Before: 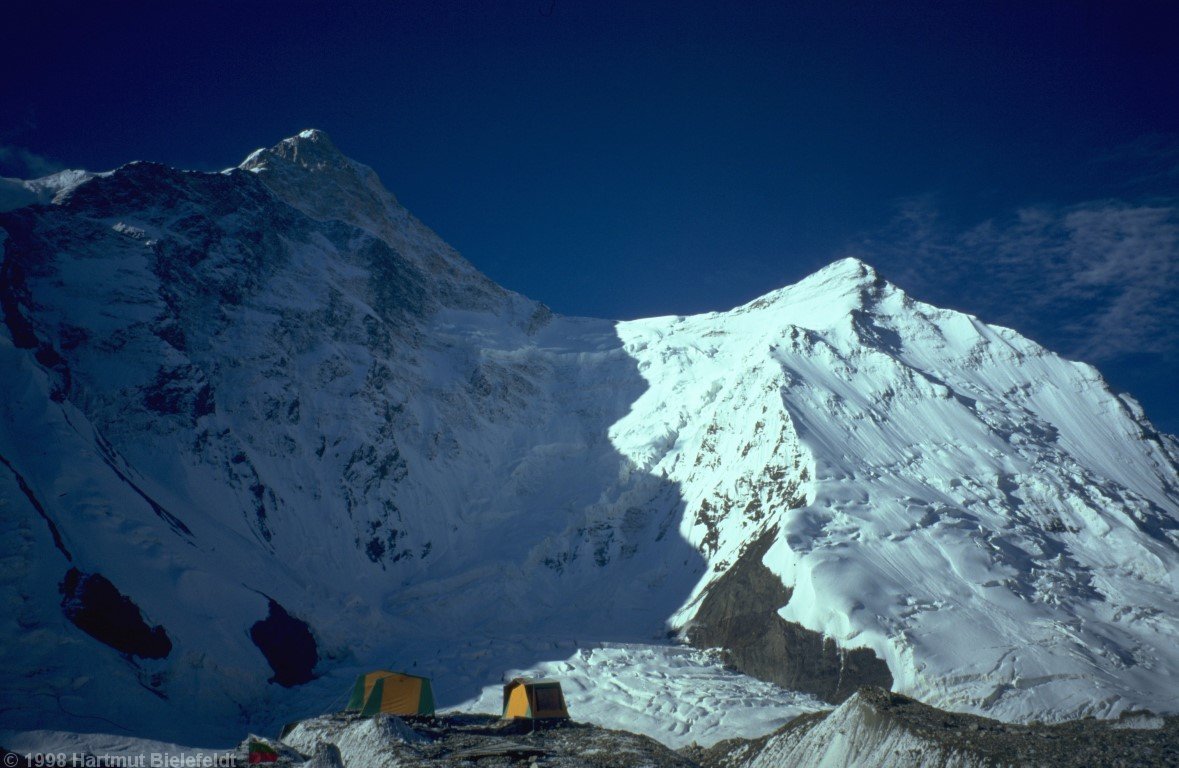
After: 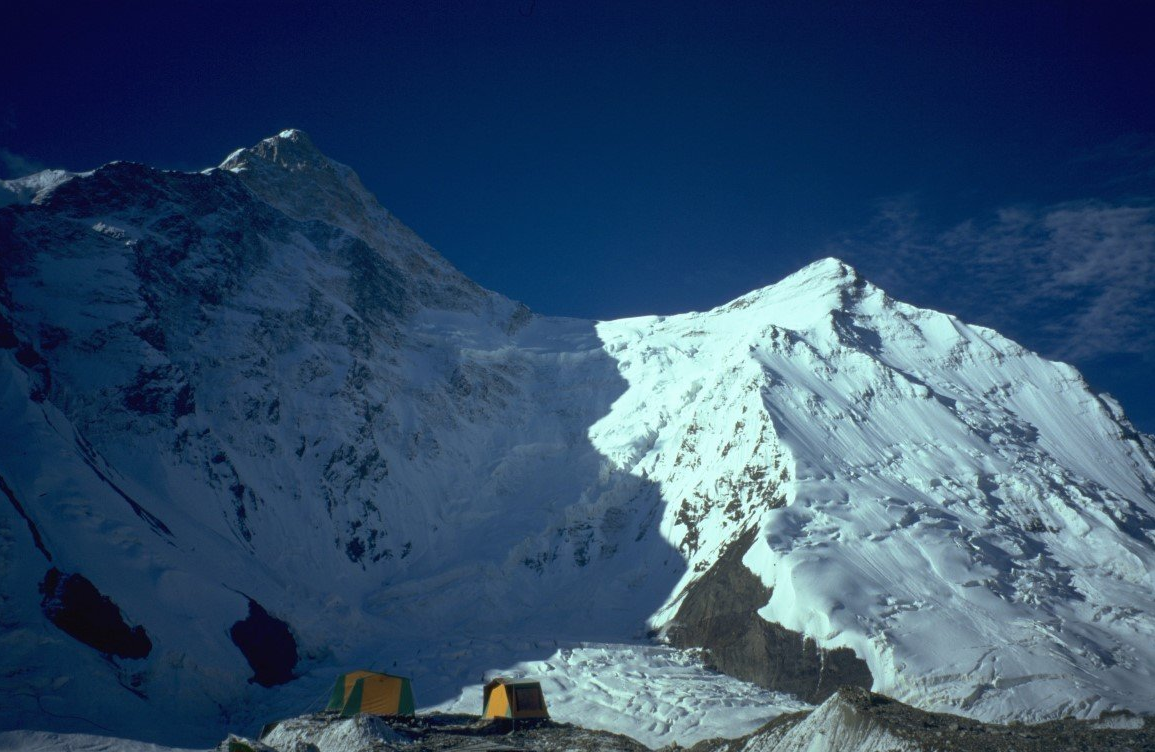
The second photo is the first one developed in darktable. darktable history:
crop: left 1.743%, right 0.268%, bottom 2.011%
color balance: mode lift, gamma, gain (sRGB)
